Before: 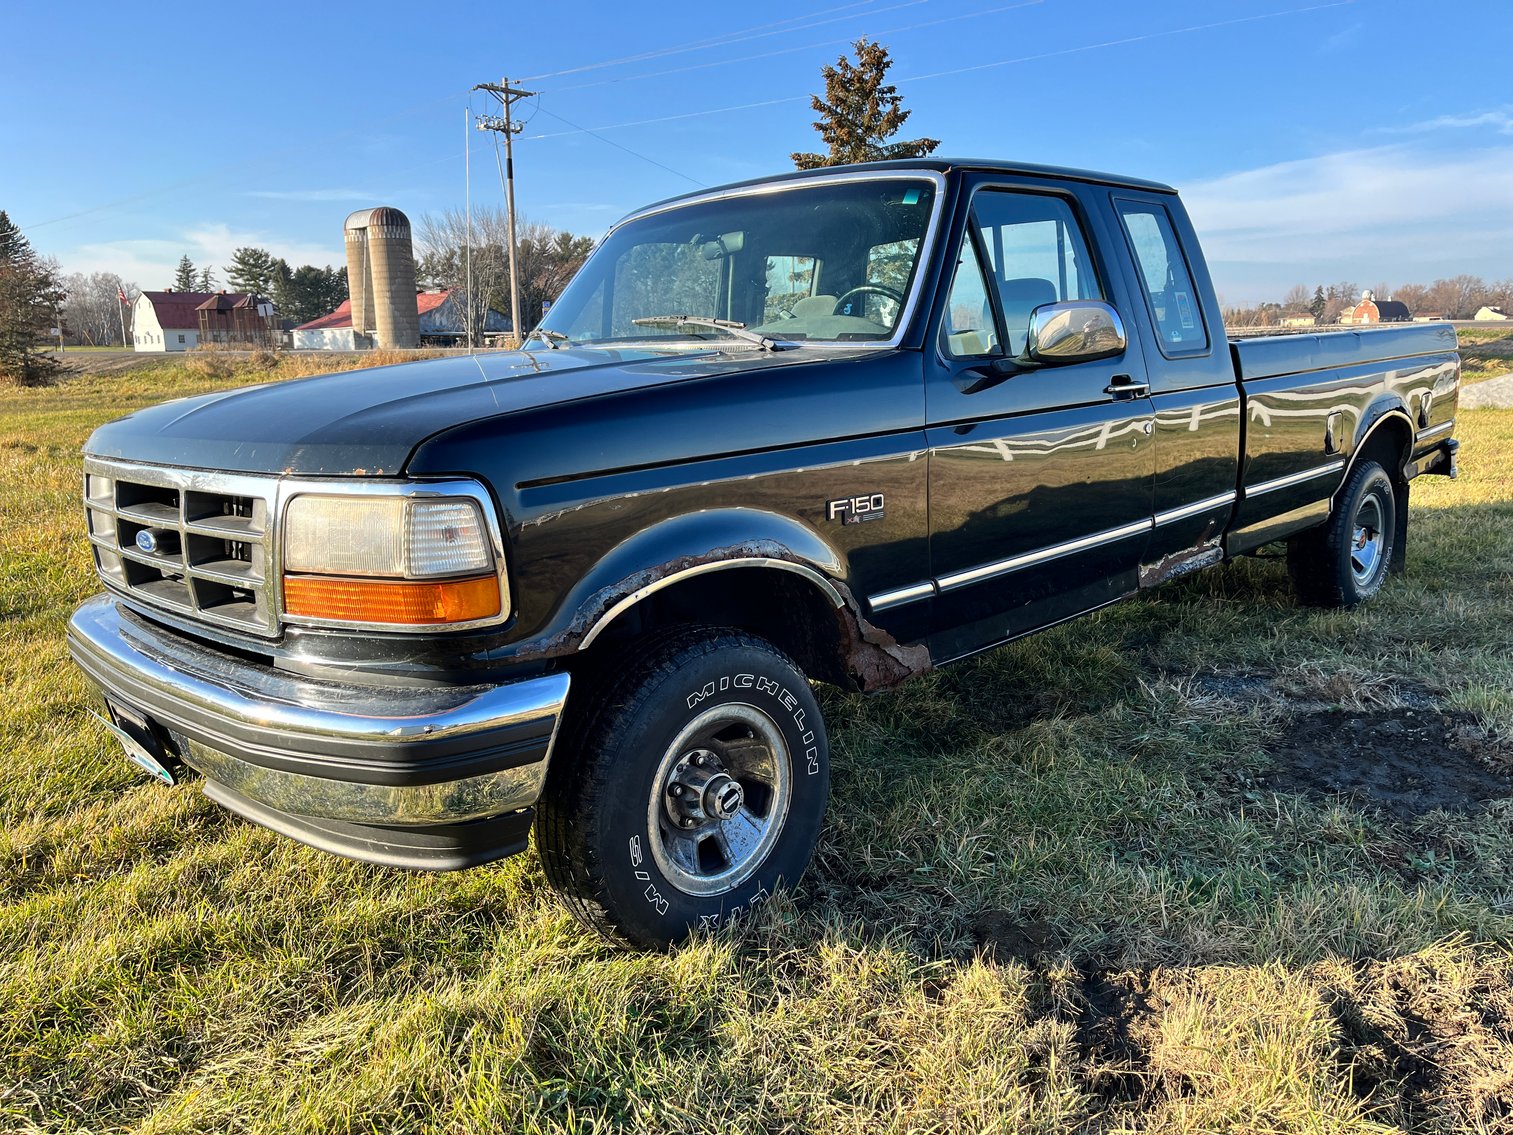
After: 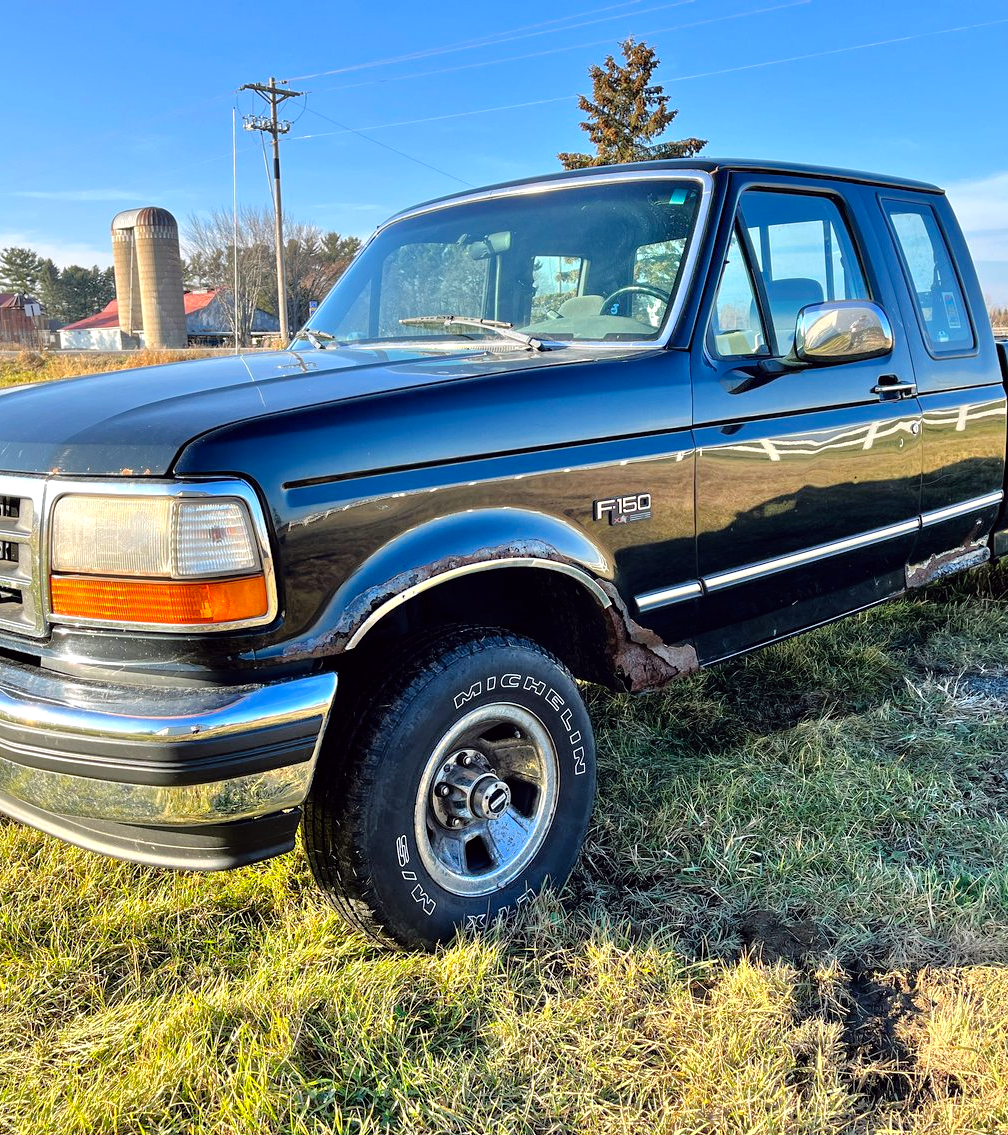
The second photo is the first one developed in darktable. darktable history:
exposure: compensate highlight preservation false
rotate and perspective: automatic cropping original format, crop left 0, crop top 0
color balance: lift [1, 1, 0.999, 1.001], gamma [1, 1.003, 1.005, 0.995], gain [1, 0.992, 0.988, 1.012], contrast 5%, output saturation 110%
tone equalizer: -7 EV 0.15 EV, -6 EV 0.6 EV, -5 EV 1.15 EV, -4 EV 1.33 EV, -3 EV 1.15 EV, -2 EV 0.6 EV, -1 EV 0.15 EV, mask exposure compensation -0.5 EV
crop: left 15.419%, right 17.914%
